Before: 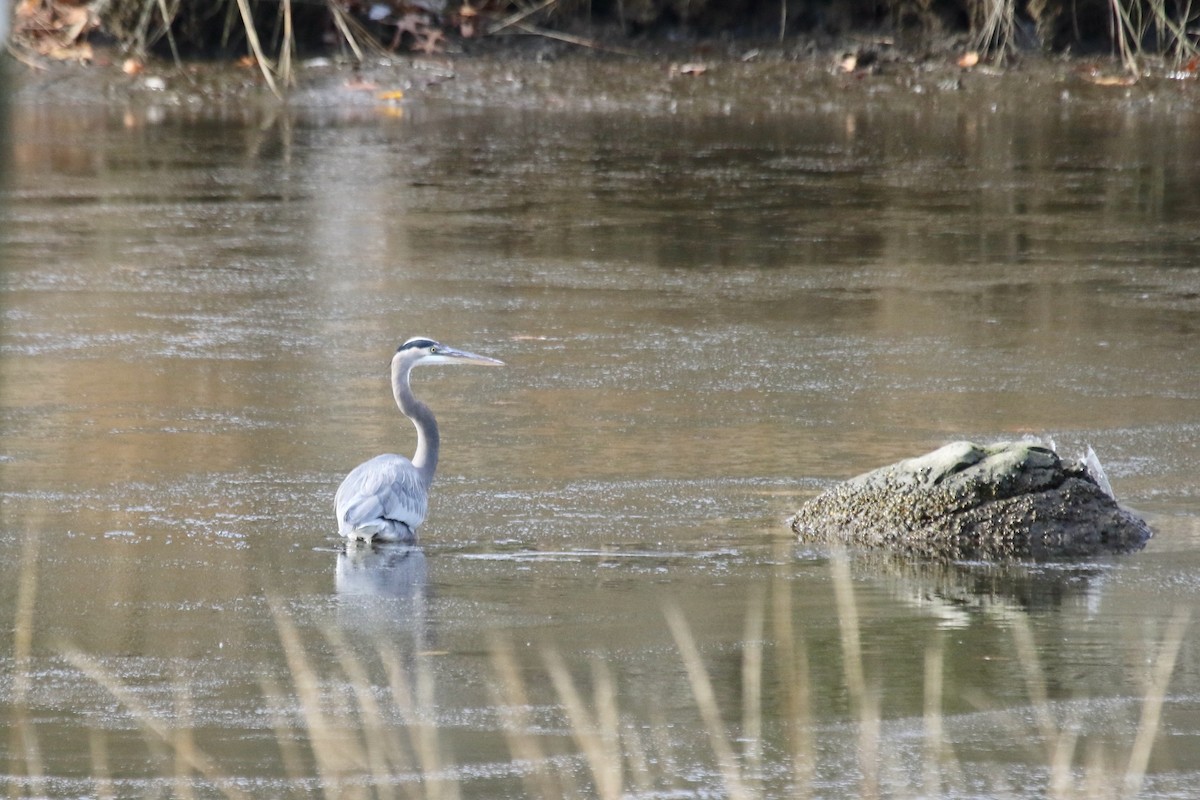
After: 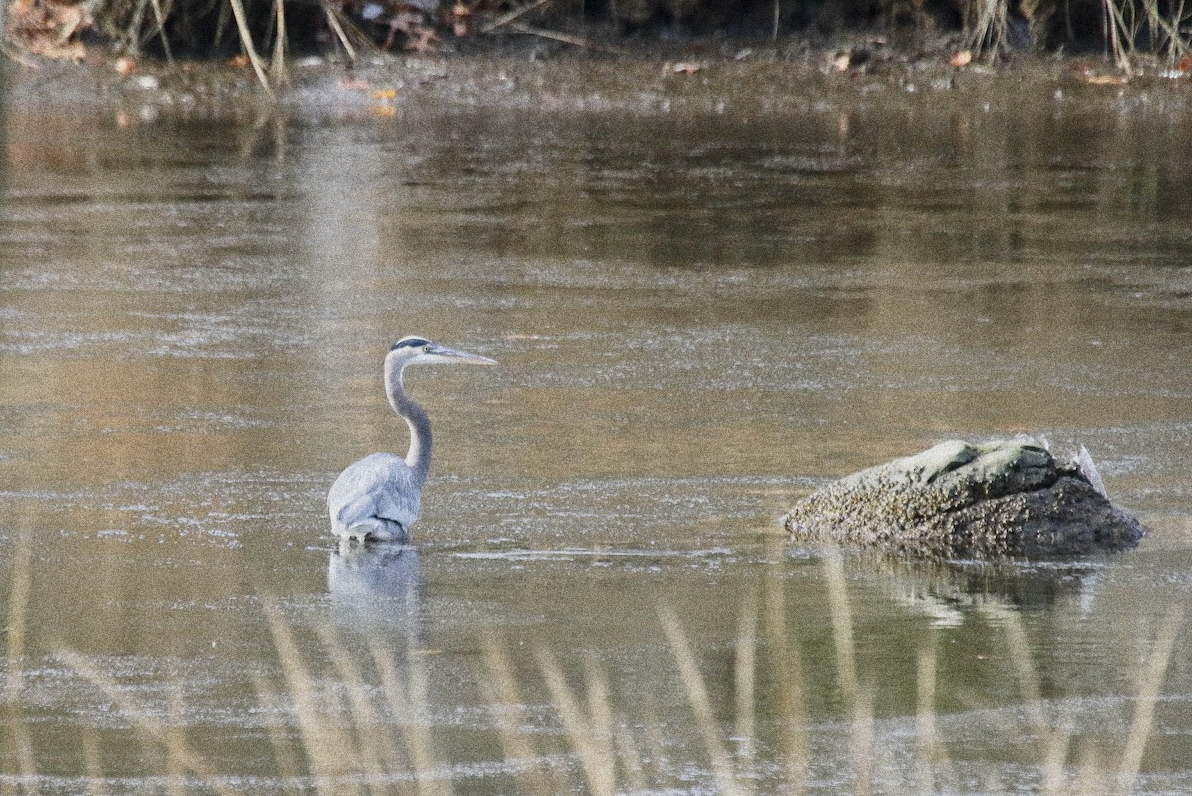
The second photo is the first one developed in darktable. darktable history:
sigmoid: contrast 1.22, skew 0.65
crop and rotate: left 0.614%, top 0.179%, bottom 0.309%
grain: coarseness 14.49 ISO, strength 48.04%, mid-tones bias 35%
